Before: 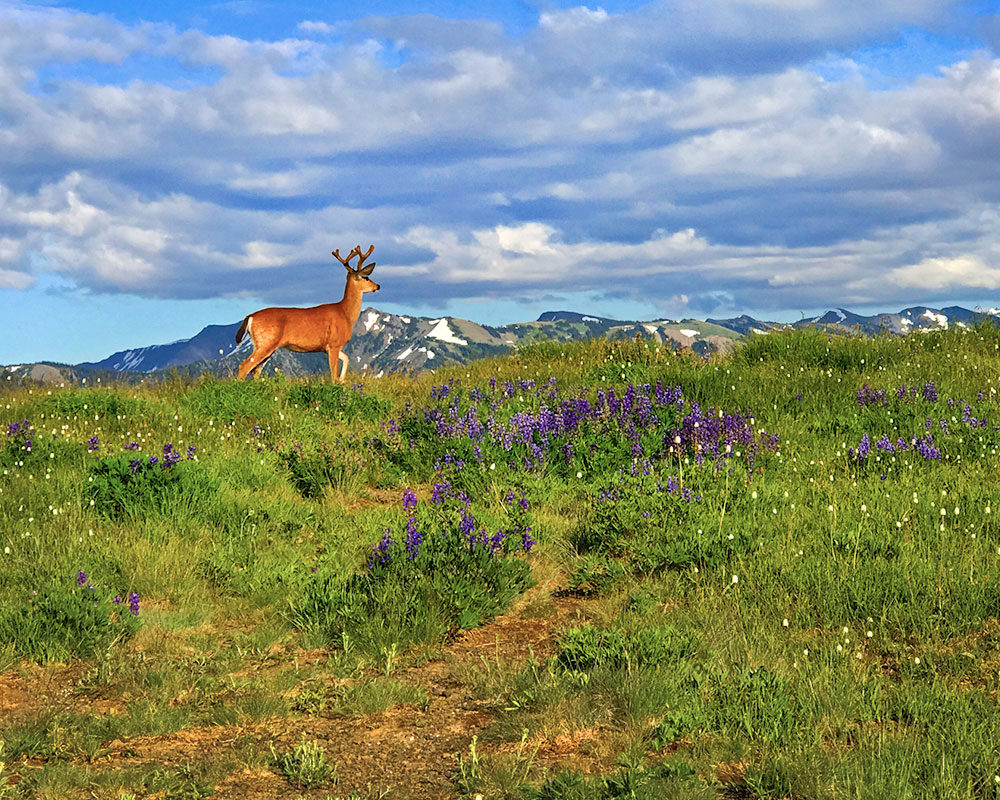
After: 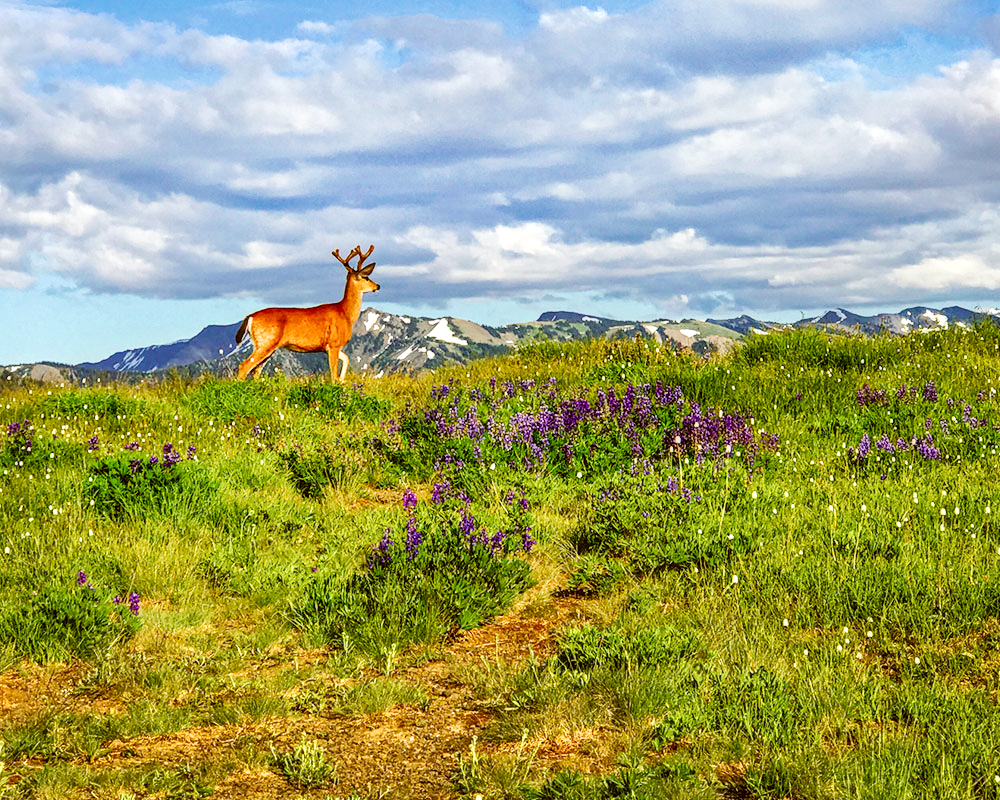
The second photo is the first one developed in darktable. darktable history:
local contrast: on, module defaults
base curve: curves: ch0 [(0, 0) (0.032, 0.025) (0.121, 0.166) (0.206, 0.329) (0.605, 0.79) (1, 1)], preserve colors none
color correction: highlights a* -0.419, highlights b* 0.155, shadows a* 4.4, shadows b* 20.55
